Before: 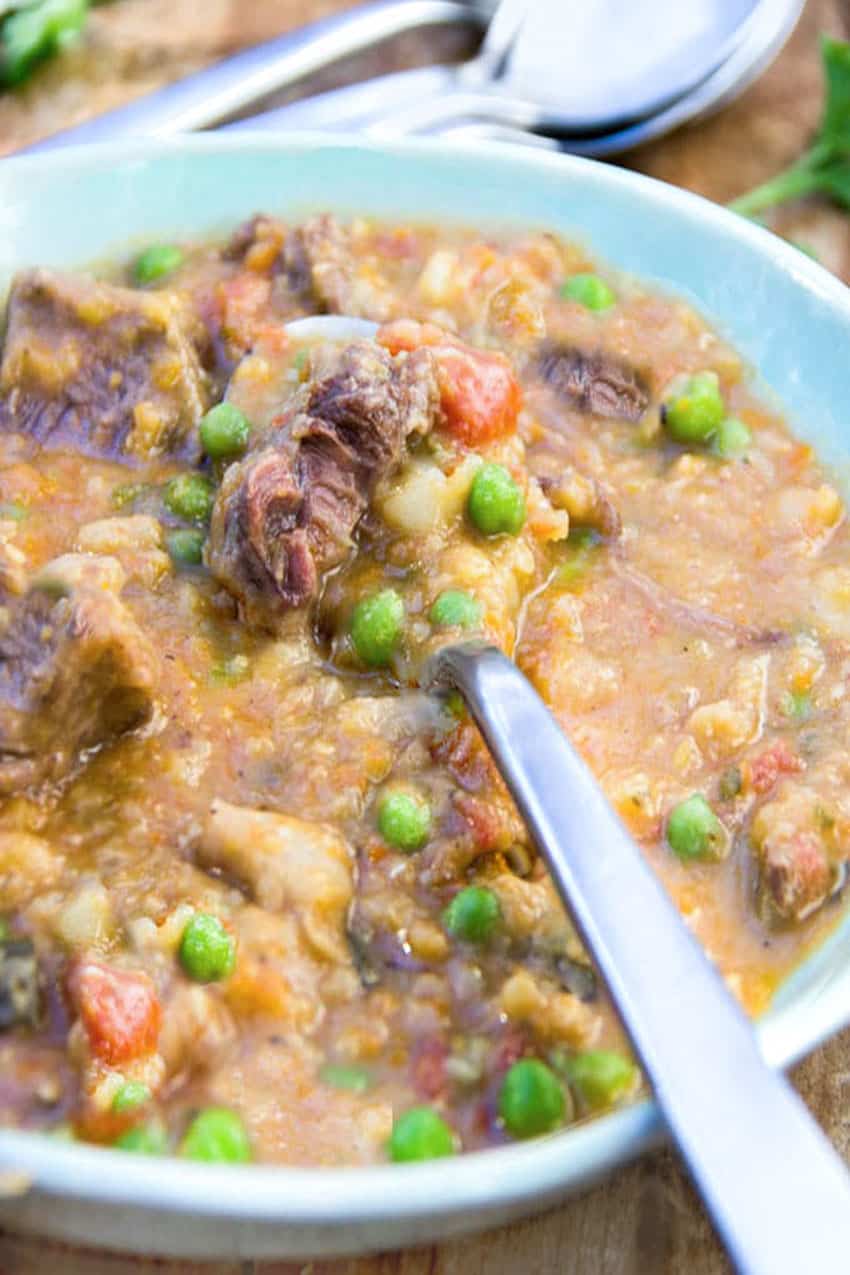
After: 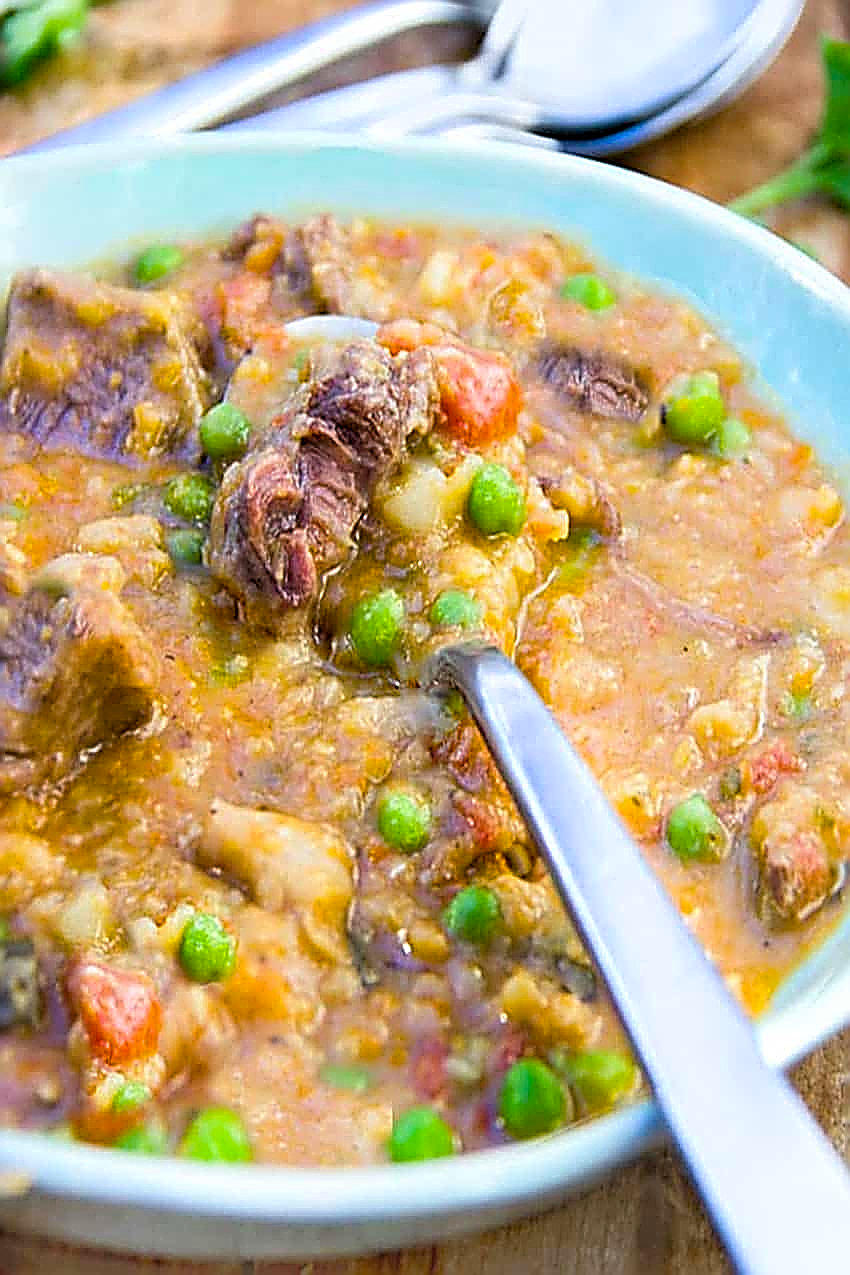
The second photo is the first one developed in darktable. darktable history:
sharpen: amount 1.861
color balance rgb: perceptual saturation grading › global saturation 20%, global vibrance 20%
